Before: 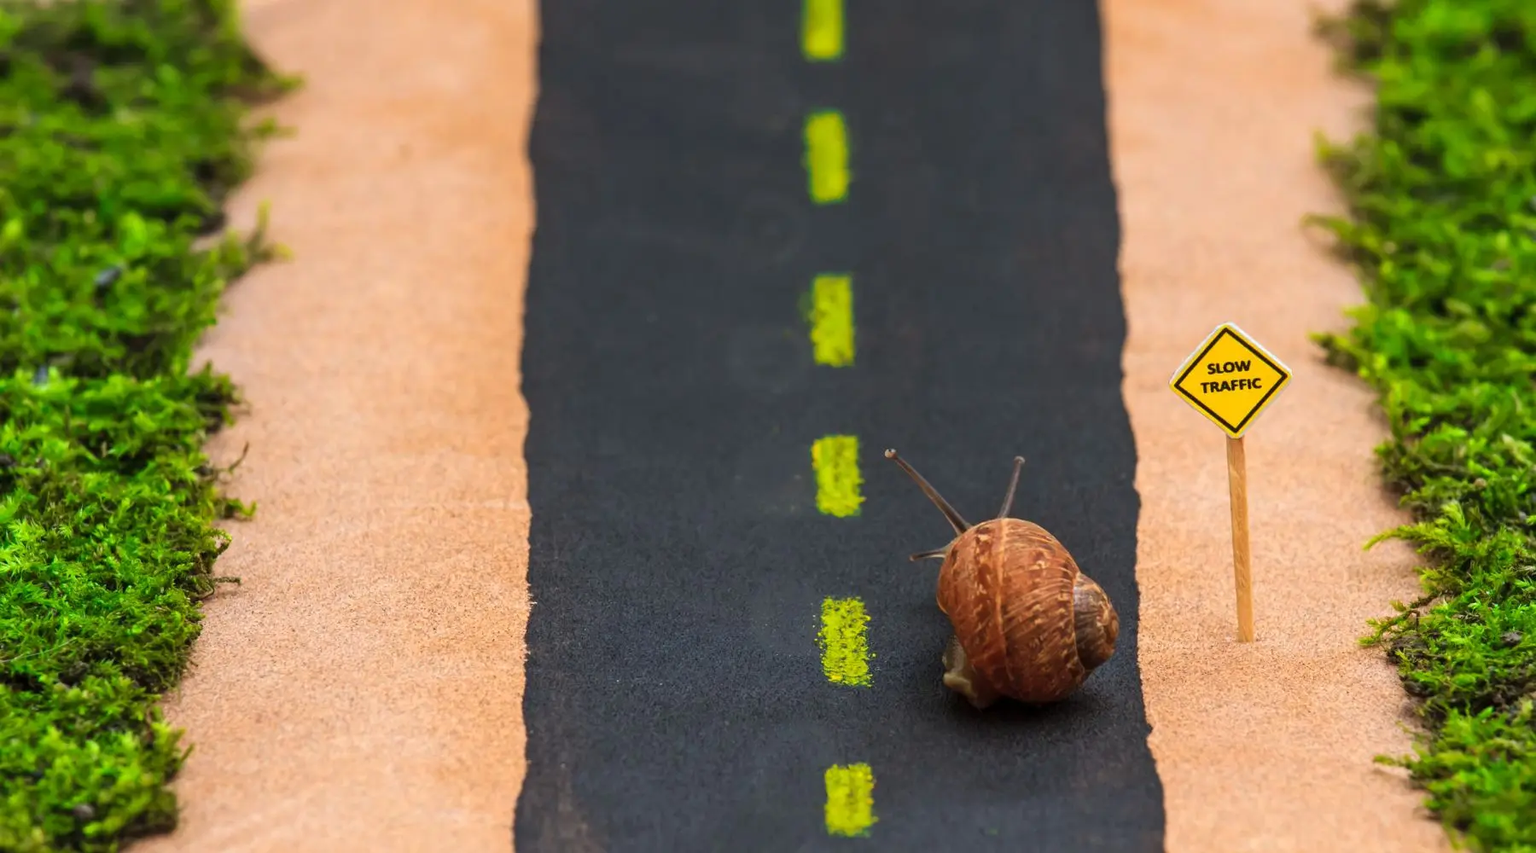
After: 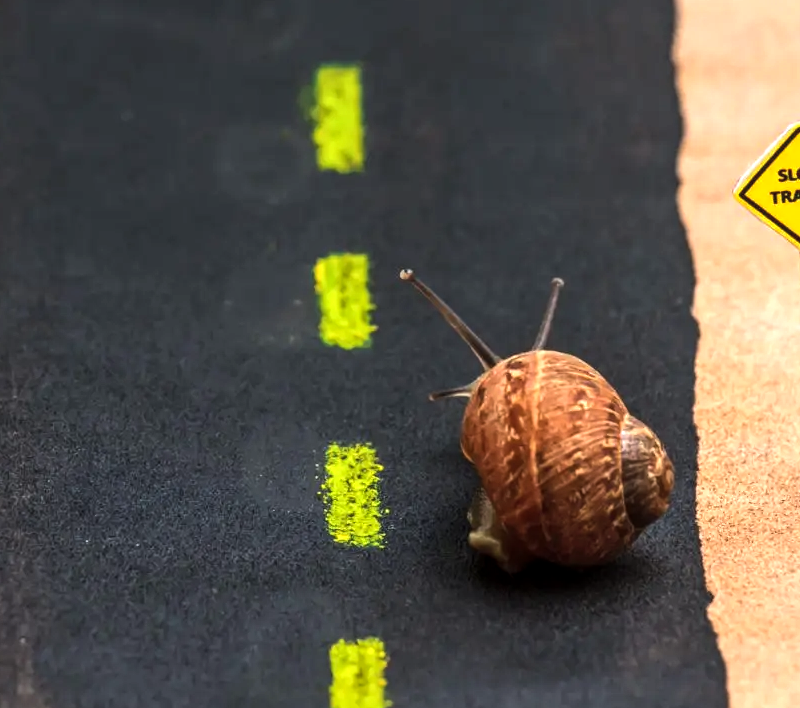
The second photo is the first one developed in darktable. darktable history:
local contrast: on, module defaults
tone equalizer: -8 EV -0.738 EV, -7 EV -0.696 EV, -6 EV -0.598 EV, -5 EV -0.421 EV, -3 EV 0.396 EV, -2 EV 0.6 EV, -1 EV 0.684 EV, +0 EV 0.76 EV, edges refinement/feathering 500, mask exposure compensation -1.57 EV, preserve details no
crop: left 35.407%, top 25.773%, right 20.103%, bottom 3.42%
